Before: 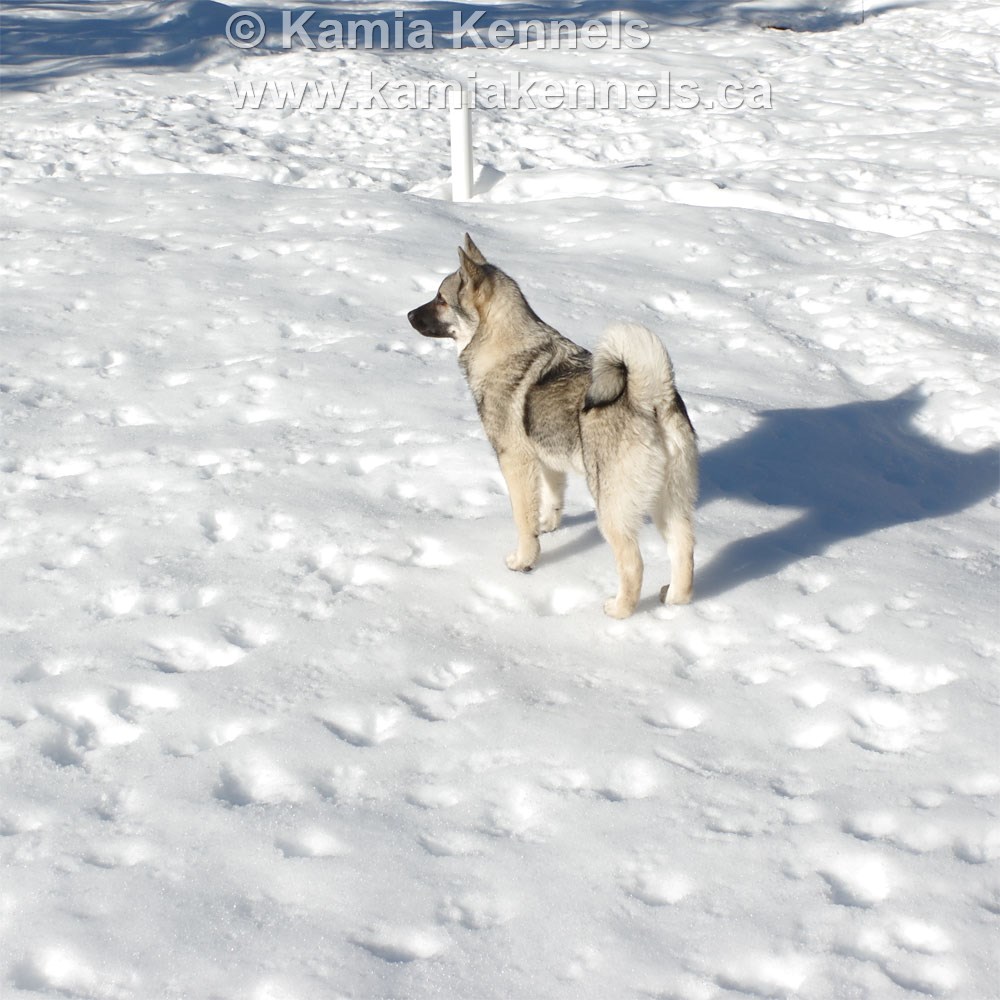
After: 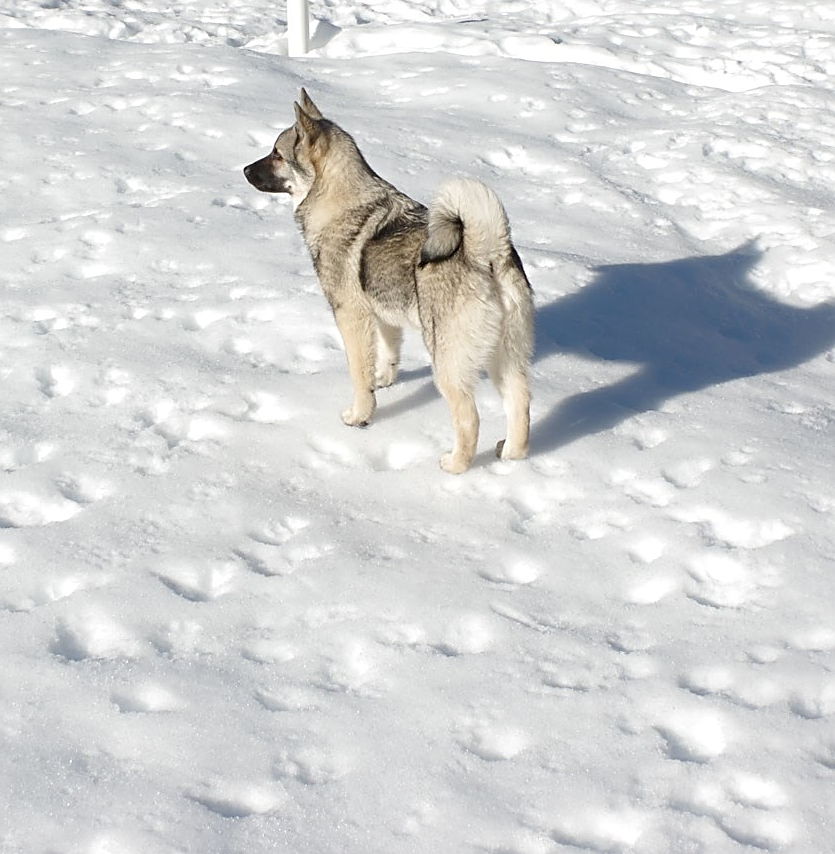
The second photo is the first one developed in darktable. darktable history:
crop: left 16.482%, top 14.597%
sharpen: on, module defaults
